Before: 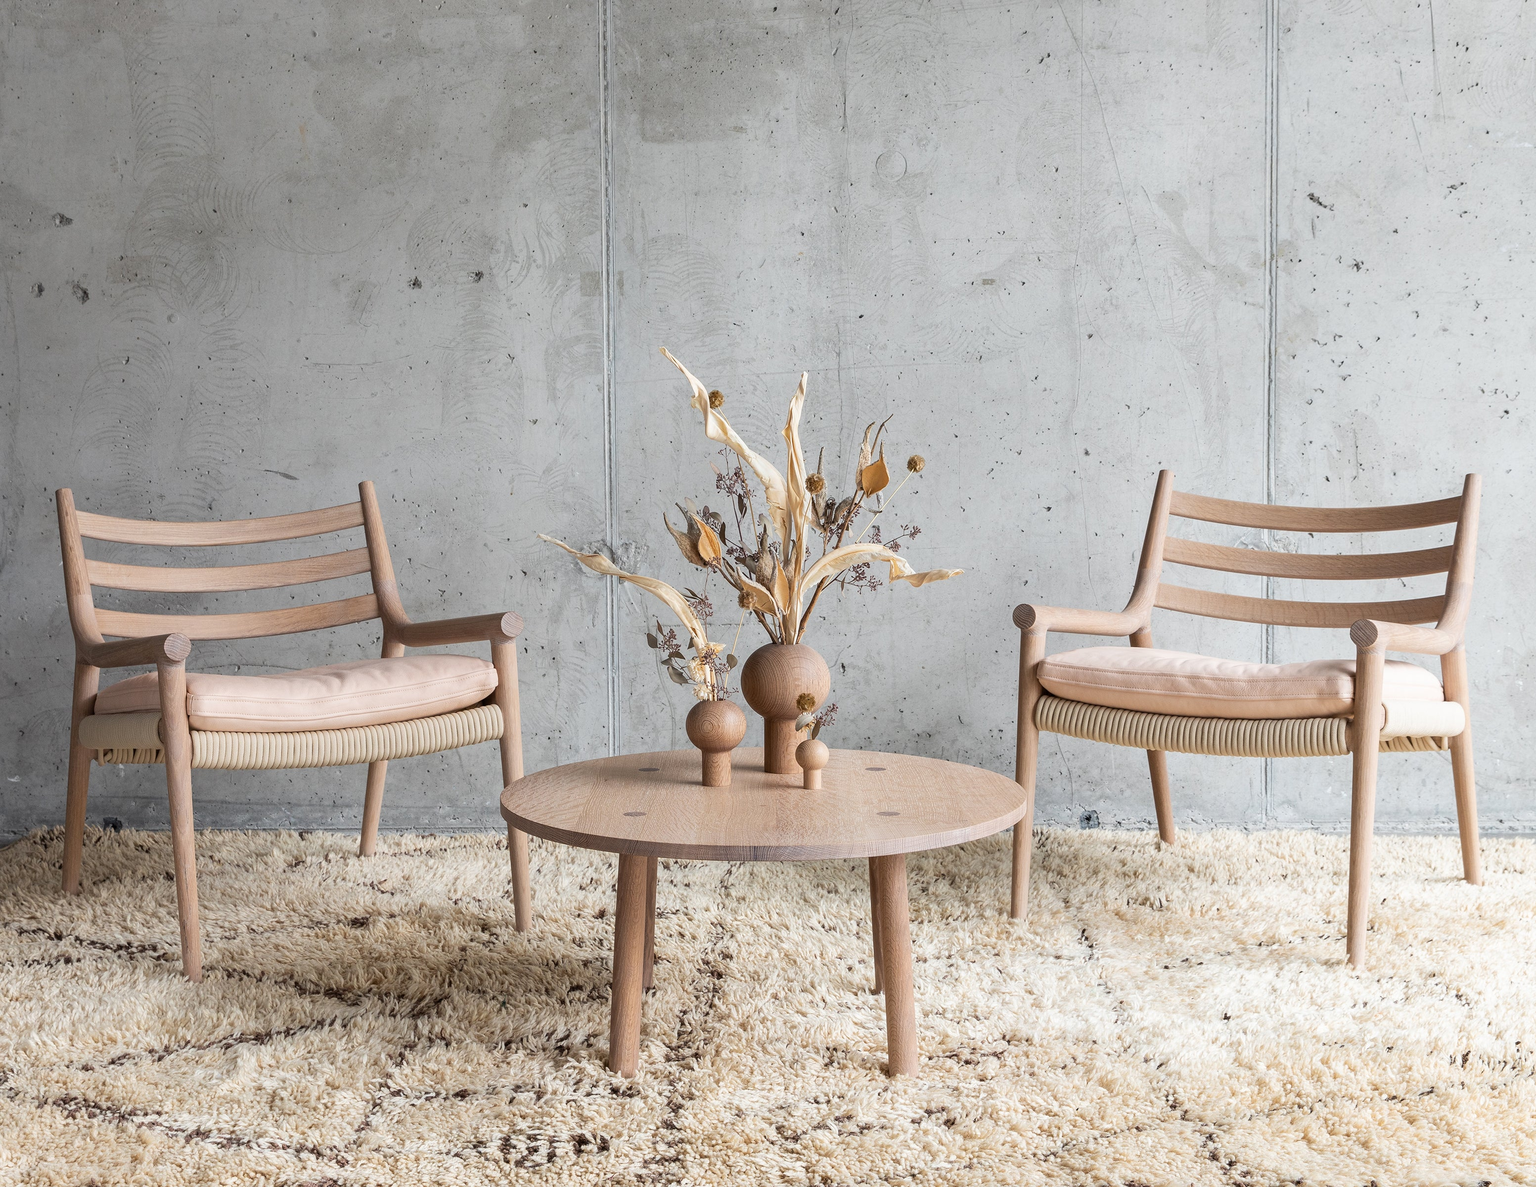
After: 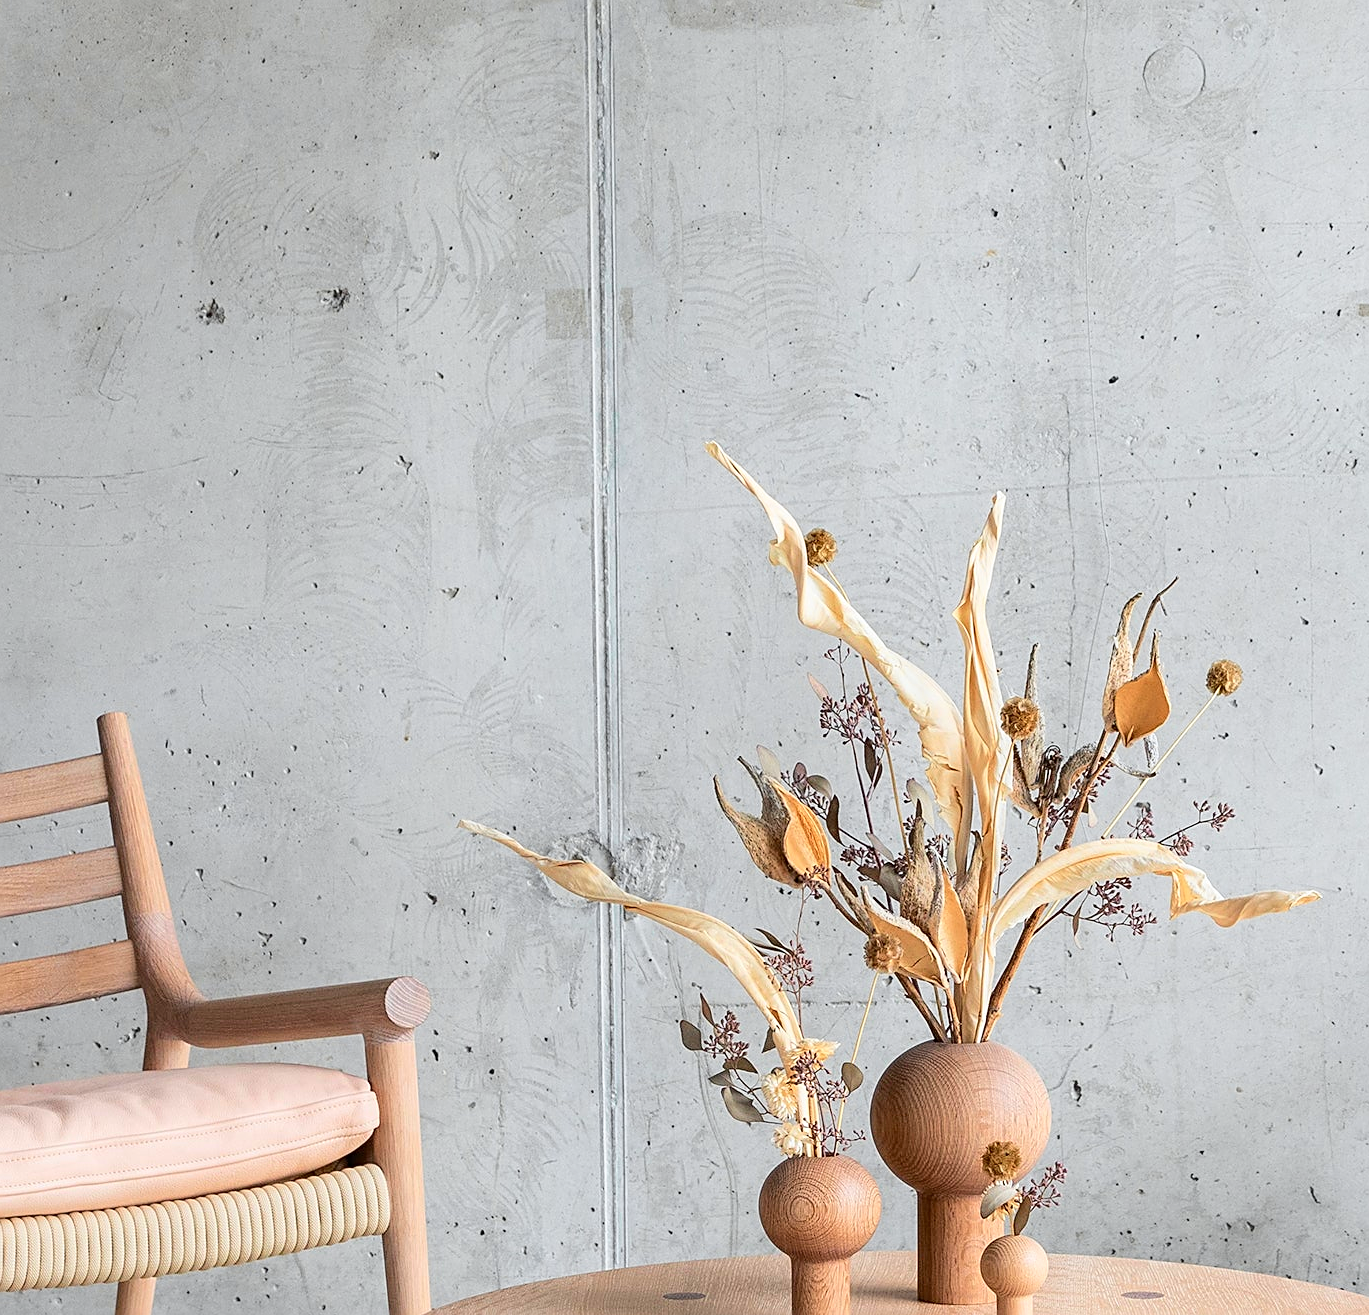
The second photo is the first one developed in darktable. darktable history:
tone curve: curves: ch0 [(0, 0) (0.051, 0.047) (0.102, 0.099) (0.228, 0.275) (0.432, 0.535) (0.695, 0.778) (0.908, 0.946) (1, 1)]; ch1 [(0, 0) (0.339, 0.298) (0.402, 0.363) (0.453, 0.421) (0.483, 0.469) (0.494, 0.493) (0.504, 0.501) (0.527, 0.538) (0.563, 0.595) (0.597, 0.632) (1, 1)]; ch2 [(0, 0) (0.48, 0.48) (0.504, 0.5) (0.539, 0.554) (0.59, 0.63) (0.642, 0.684) (0.824, 0.815) (1, 1)], color space Lab, independent channels, preserve colors none
sharpen: on, module defaults
crop: left 20.248%, top 10.86%, right 35.675%, bottom 34.321%
